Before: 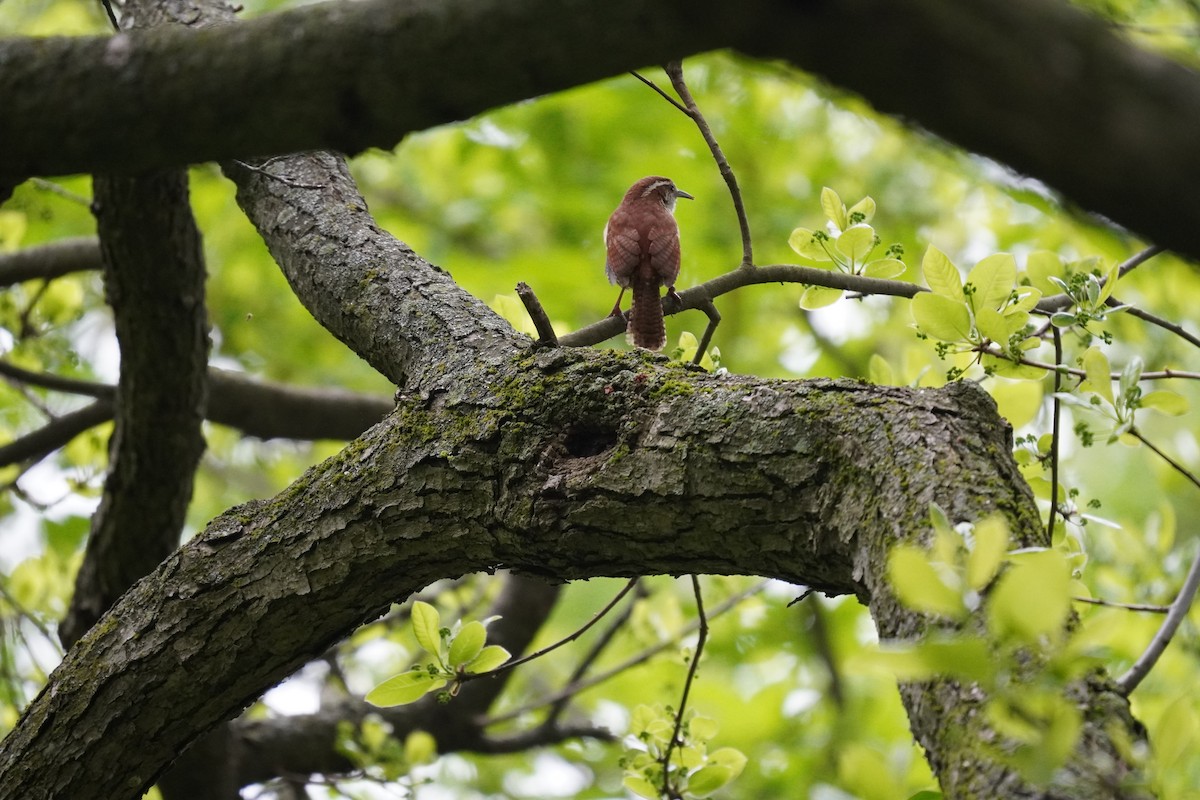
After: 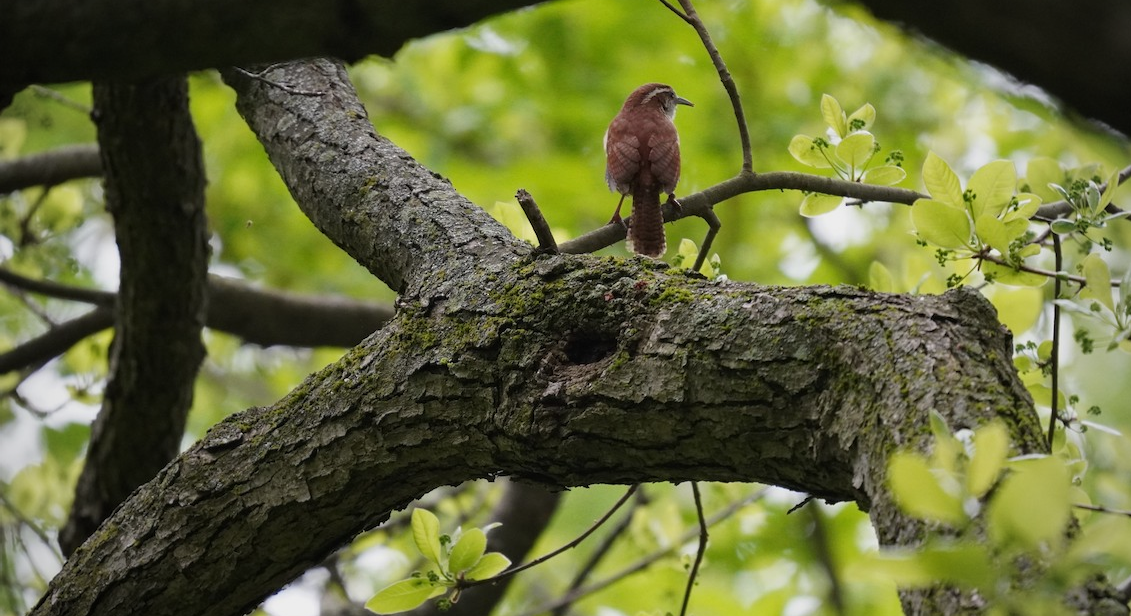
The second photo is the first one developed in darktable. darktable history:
vignetting: fall-off radius 60.92%
exposure: exposure -0.242 EV, compensate highlight preservation false
crop and rotate: angle 0.03°, top 11.643%, right 5.651%, bottom 11.189%
